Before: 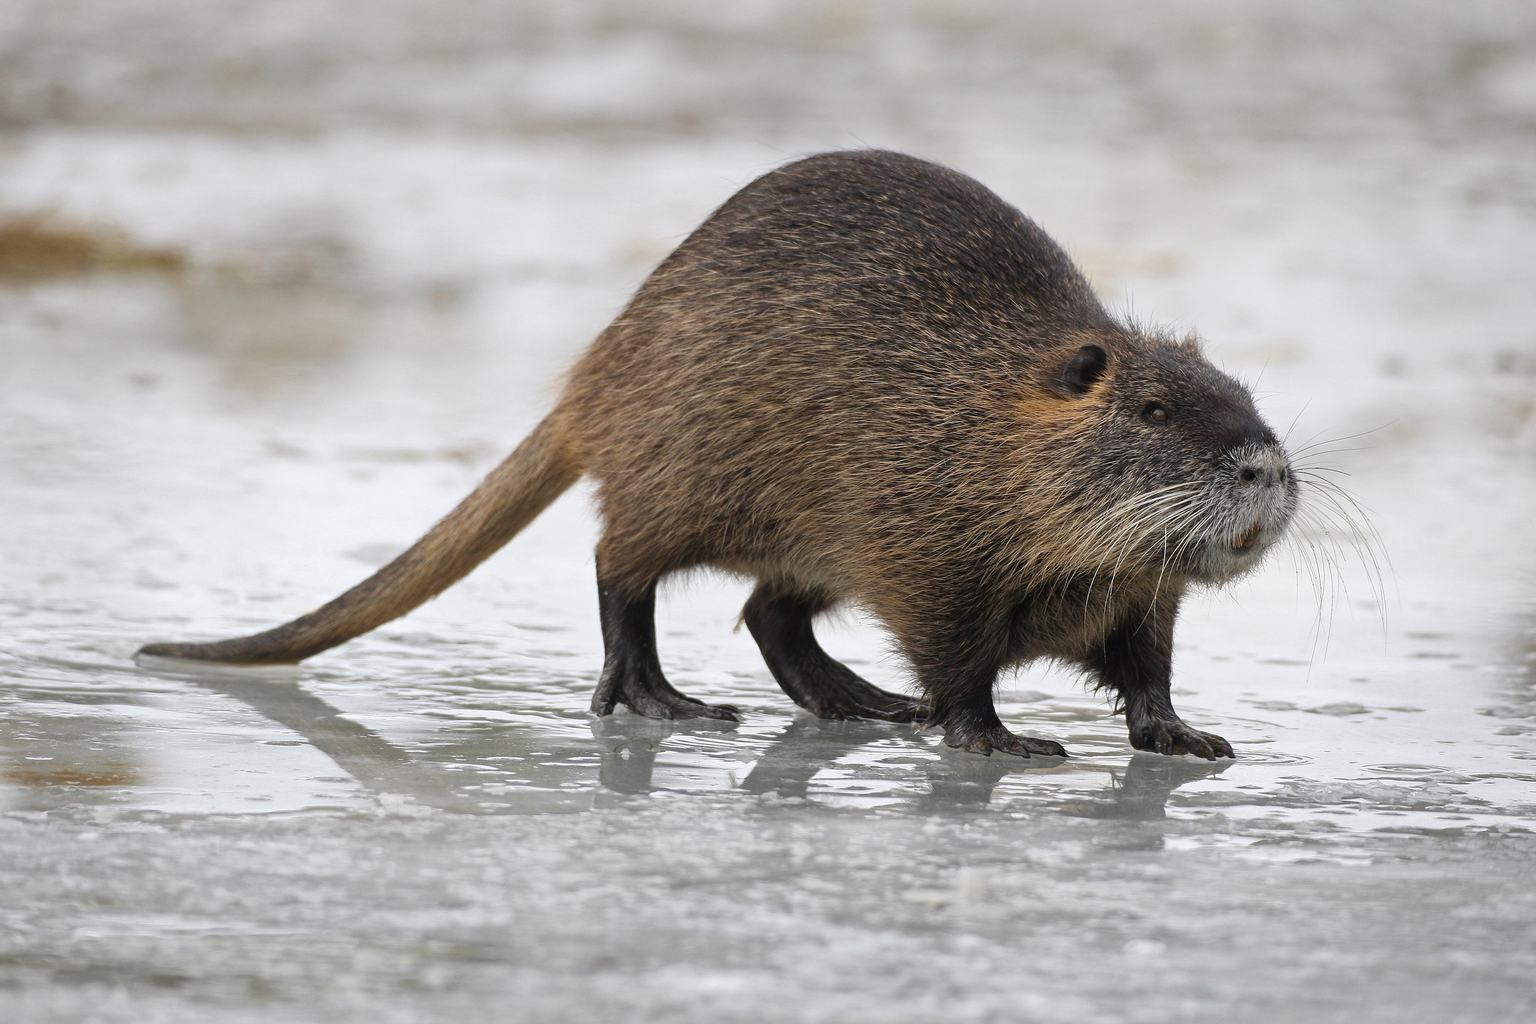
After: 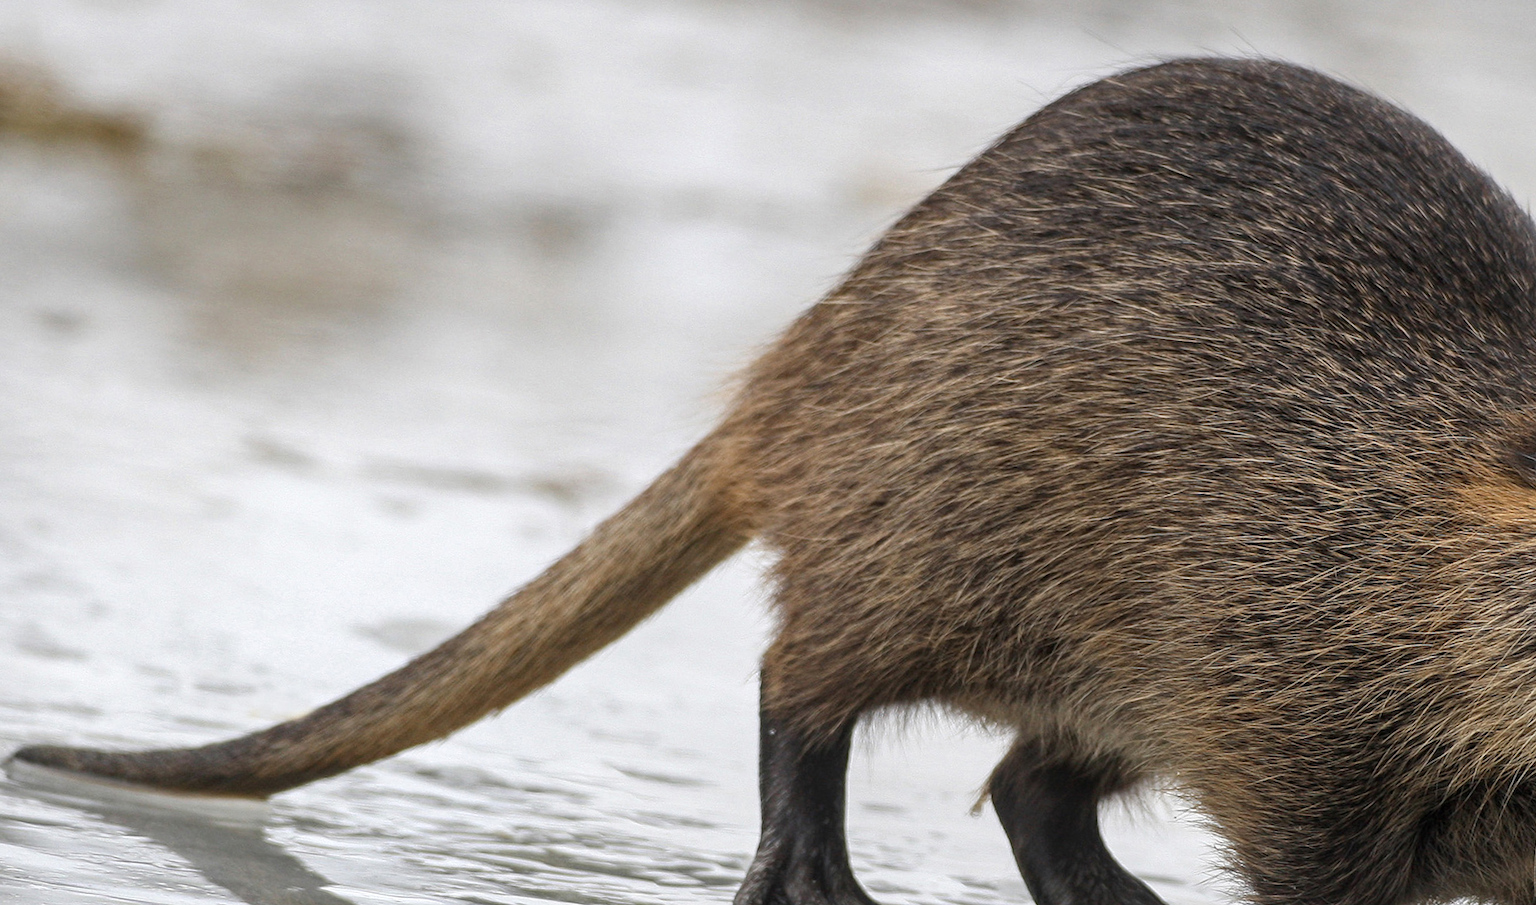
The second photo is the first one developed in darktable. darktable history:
crop and rotate: angle -5.32°, left 2.173%, top 7.03%, right 27.423%, bottom 30.674%
local contrast: on, module defaults
